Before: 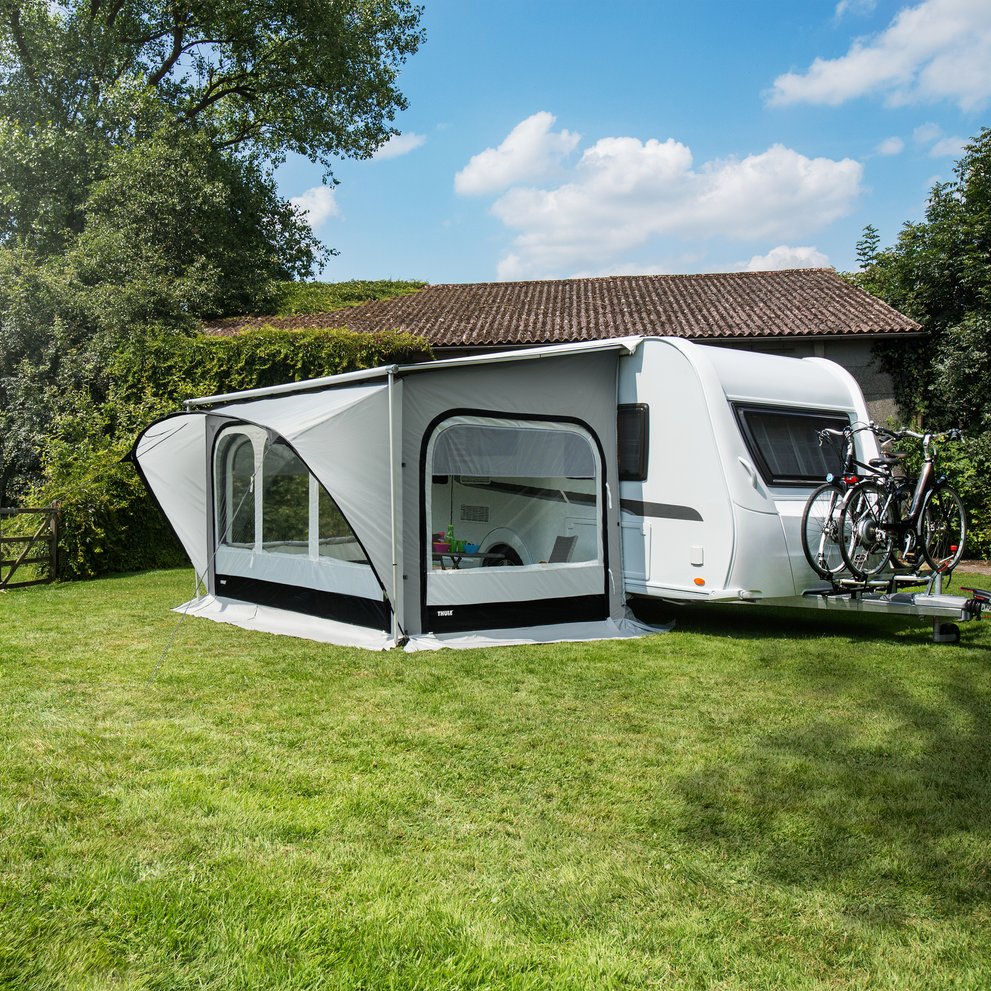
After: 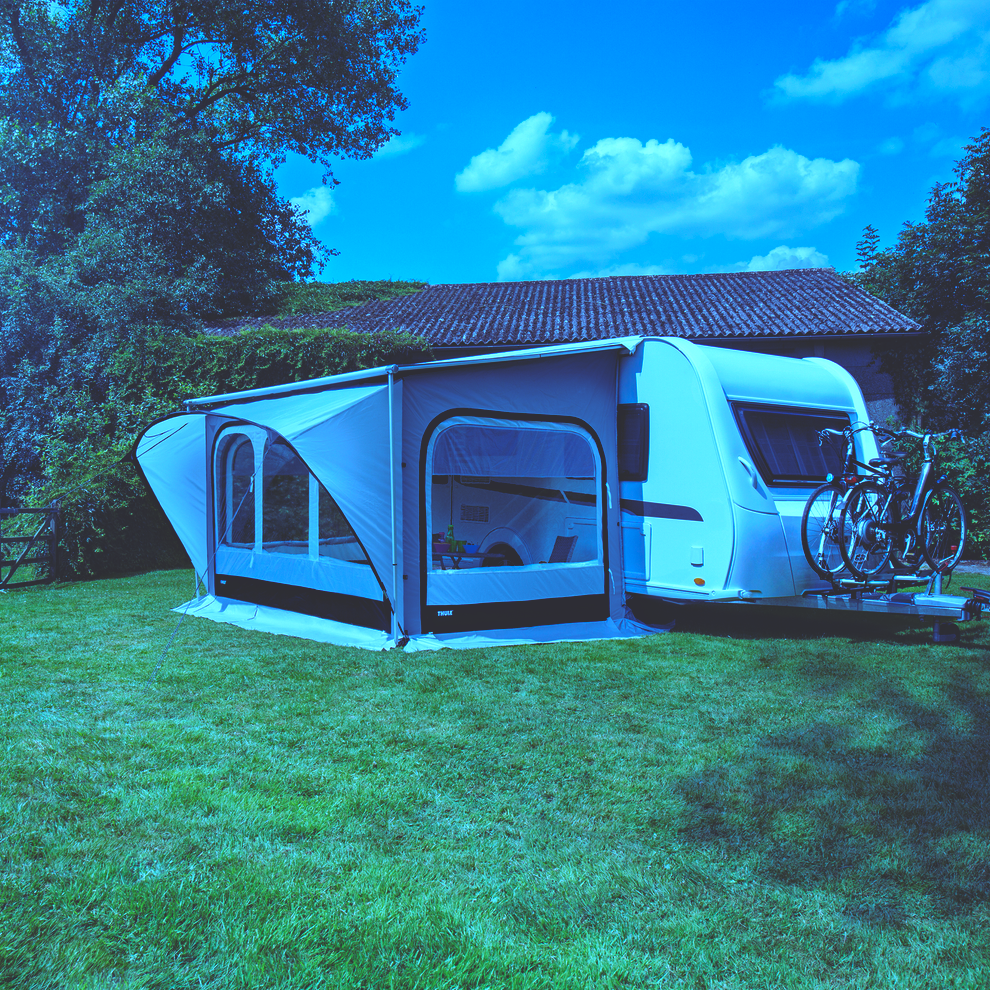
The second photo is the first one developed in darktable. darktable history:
haze removal: strength 0.42, compatibility mode true, adaptive false
rgb curve: curves: ch0 [(0, 0.186) (0.314, 0.284) (0.576, 0.466) (0.805, 0.691) (0.936, 0.886)]; ch1 [(0, 0.186) (0.314, 0.284) (0.581, 0.534) (0.771, 0.746) (0.936, 0.958)]; ch2 [(0, 0.216) (0.275, 0.39) (1, 1)], mode RGB, independent channels, compensate middle gray true, preserve colors none
white balance: red 0.766, blue 1.537
